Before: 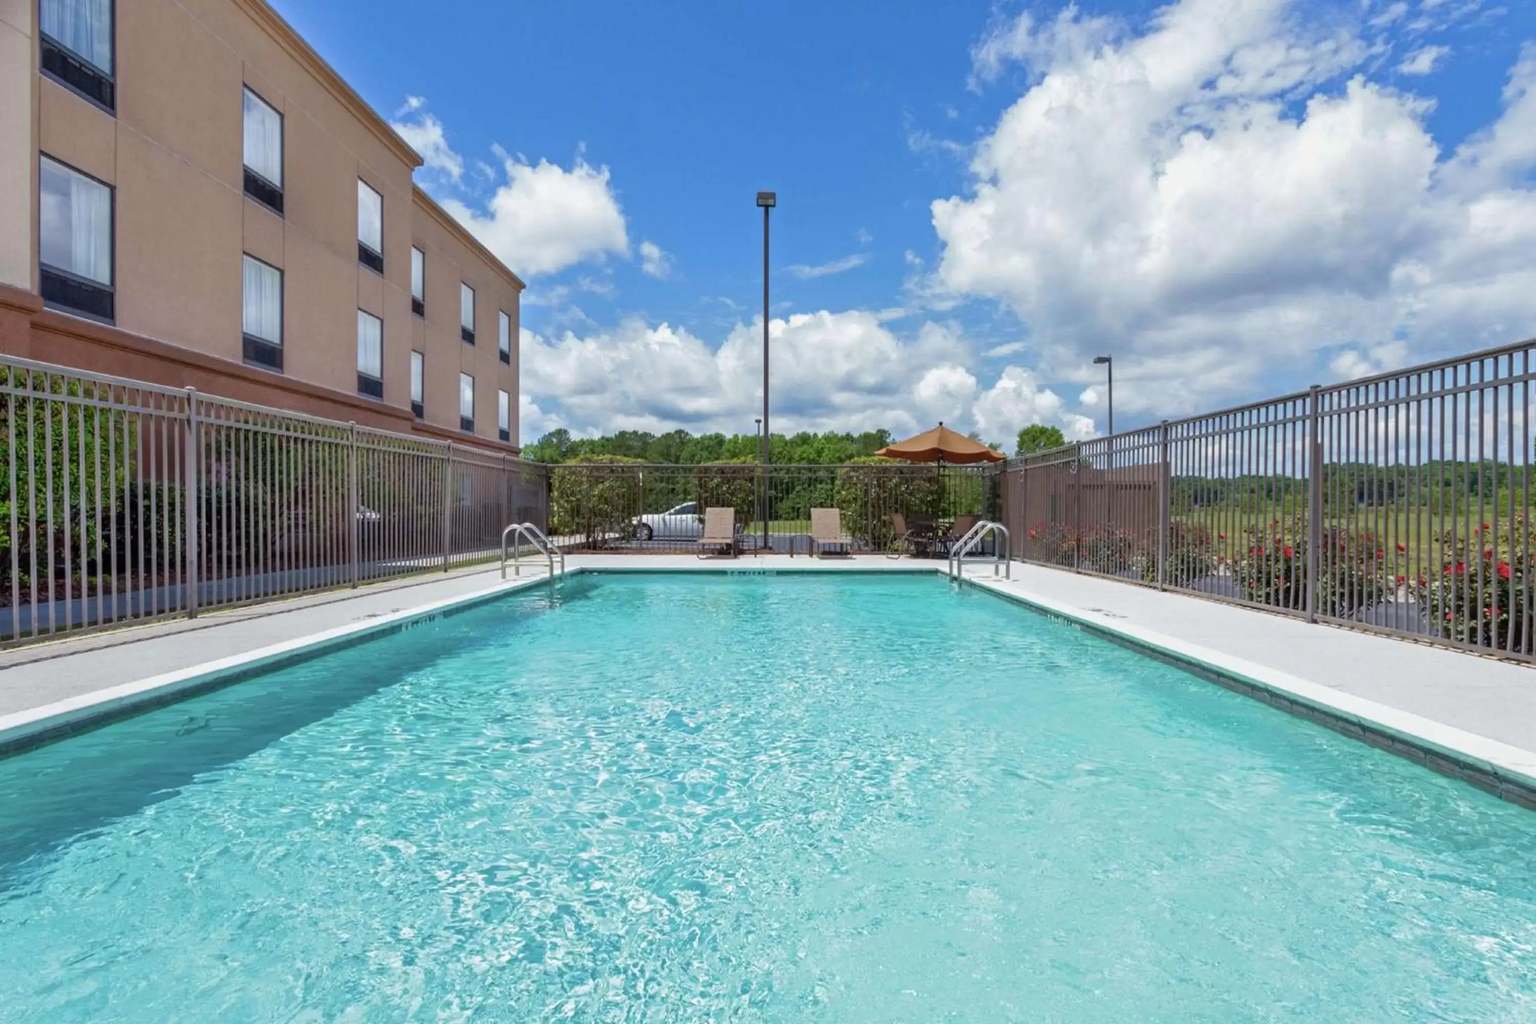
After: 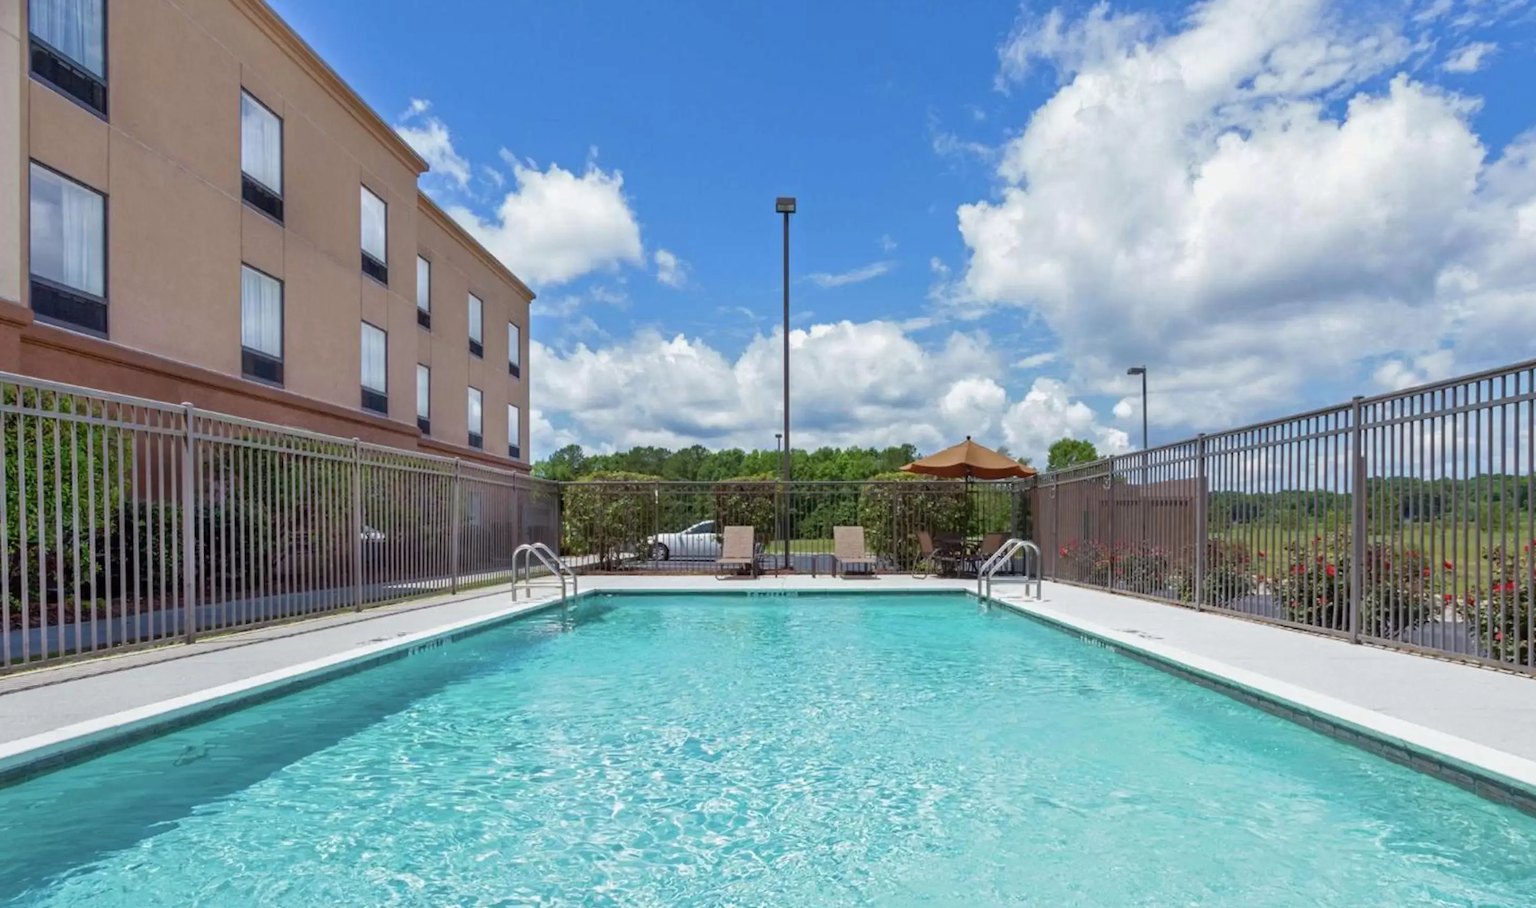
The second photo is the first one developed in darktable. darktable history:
crop and rotate: angle 0.228°, left 0.379%, right 2.961%, bottom 14.263%
